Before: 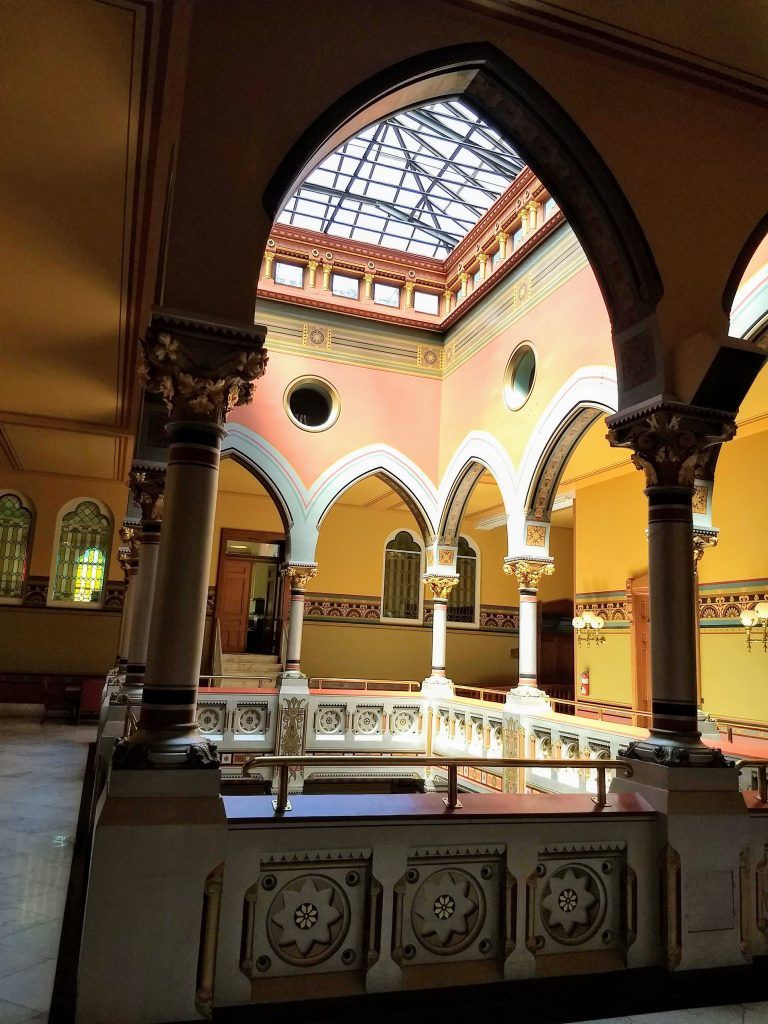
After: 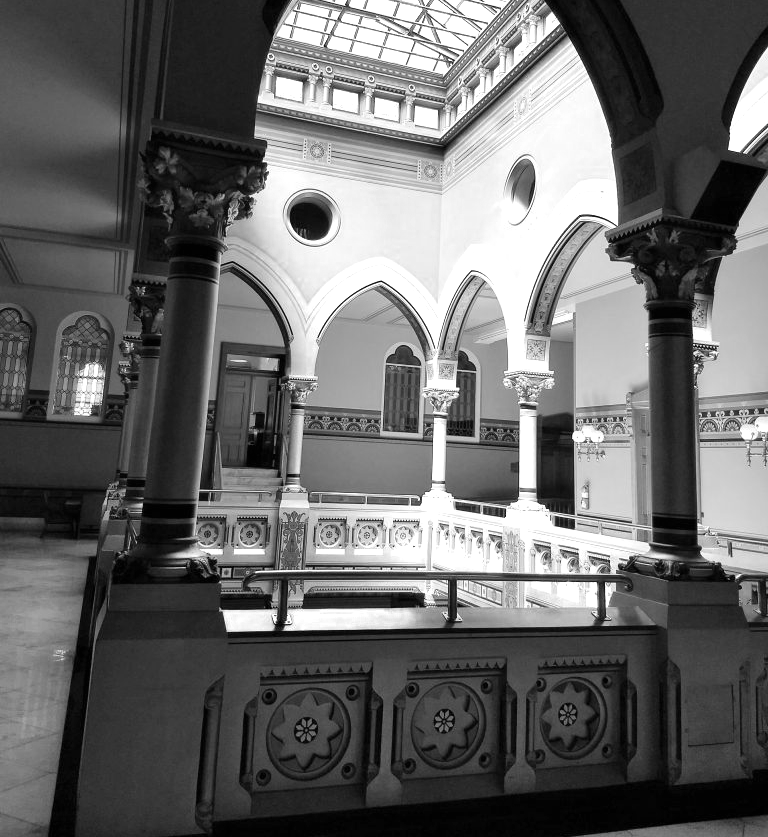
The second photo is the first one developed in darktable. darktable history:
color zones: curves: ch0 [(0, 0.613) (0.01, 0.613) (0.245, 0.448) (0.498, 0.529) (0.642, 0.665) (0.879, 0.777) (0.99, 0.613)]; ch1 [(0, 0) (0.143, 0) (0.286, 0) (0.429, 0) (0.571, 0) (0.714, 0) (0.857, 0)]
crop and rotate: top 18.189%
exposure: black level correction 0, exposure 0.5 EV, compensate highlight preservation false
